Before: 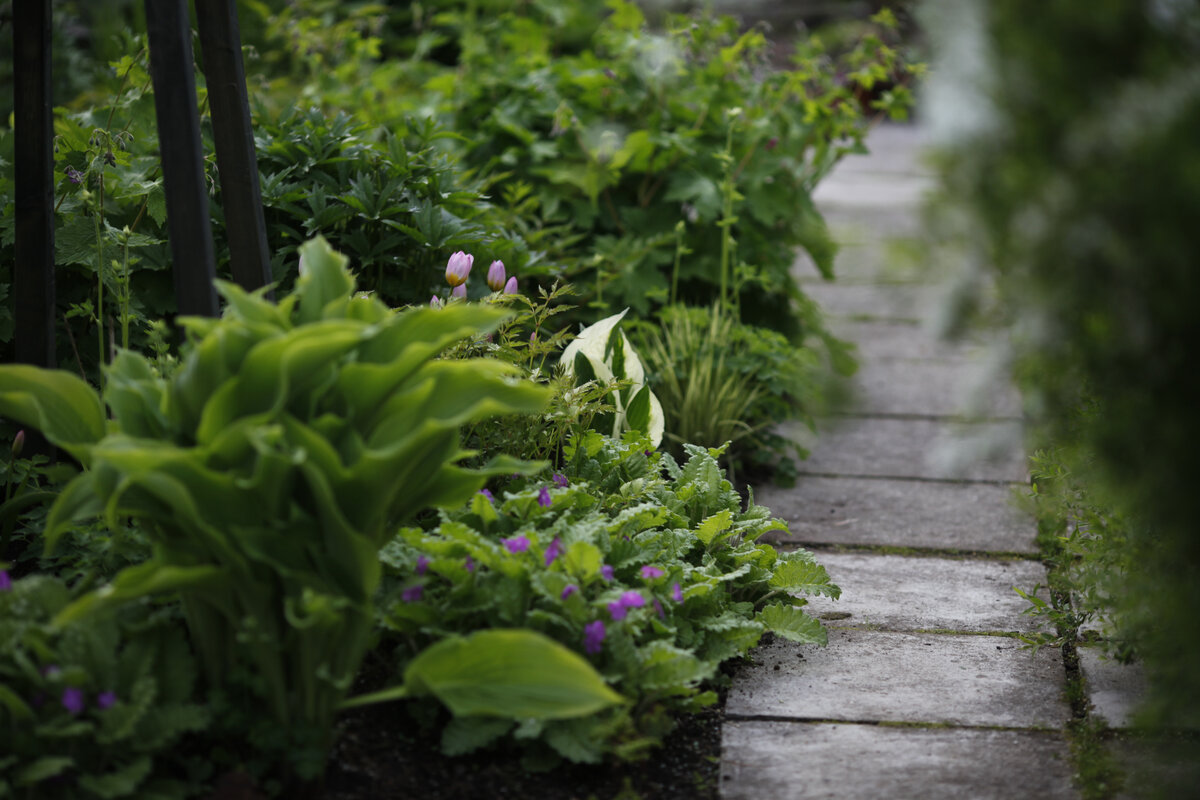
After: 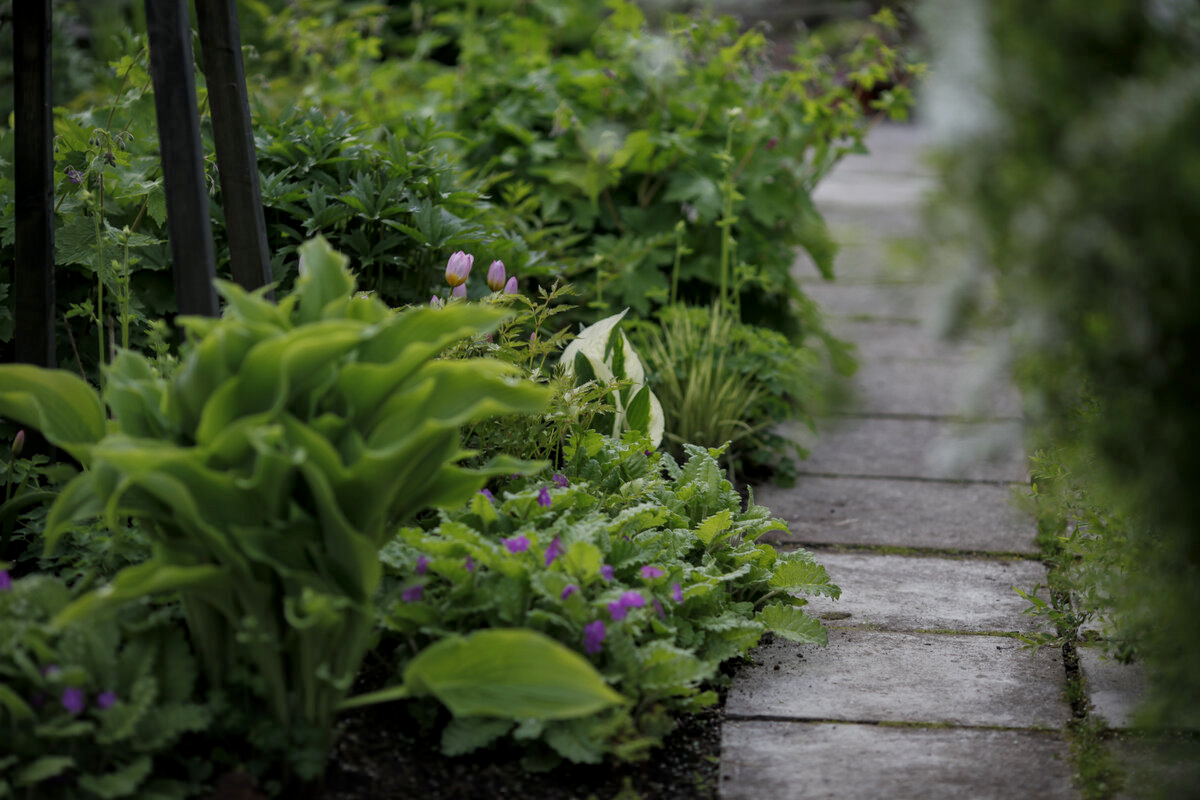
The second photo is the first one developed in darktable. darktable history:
local contrast: on, module defaults
tone equalizer: -8 EV 0.212 EV, -7 EV 0.44 EV, -6 EV 0.432 EV, -5 EV 0.219 EV, -3 EV -0.255 EV, -2 EV -0.433 EV, -1 EV -0.417 EV, +0 EV -0.261 EV, edges refinement/feathering 500, mask exposure compensation -1.57 EV, preserve details no
